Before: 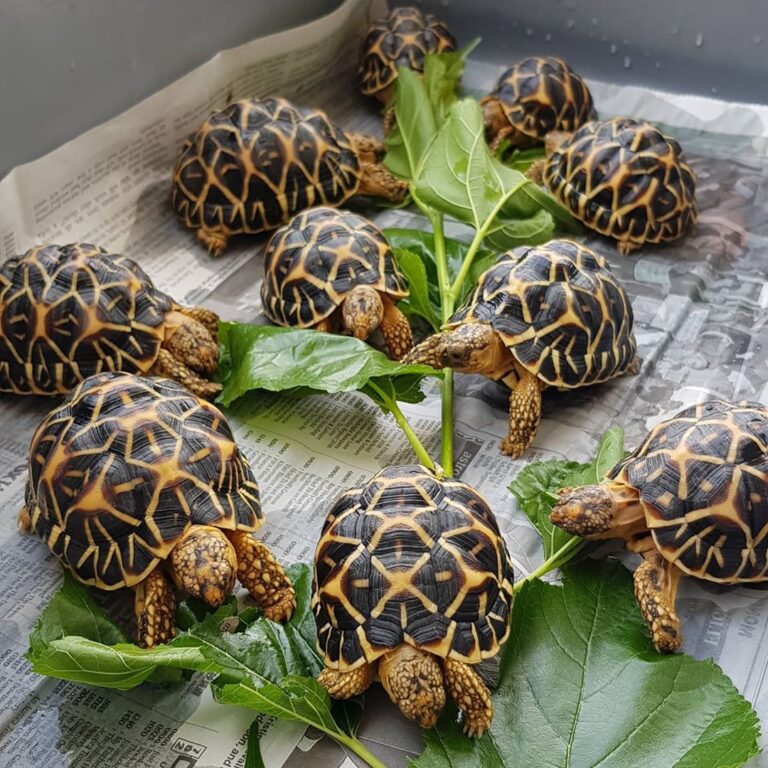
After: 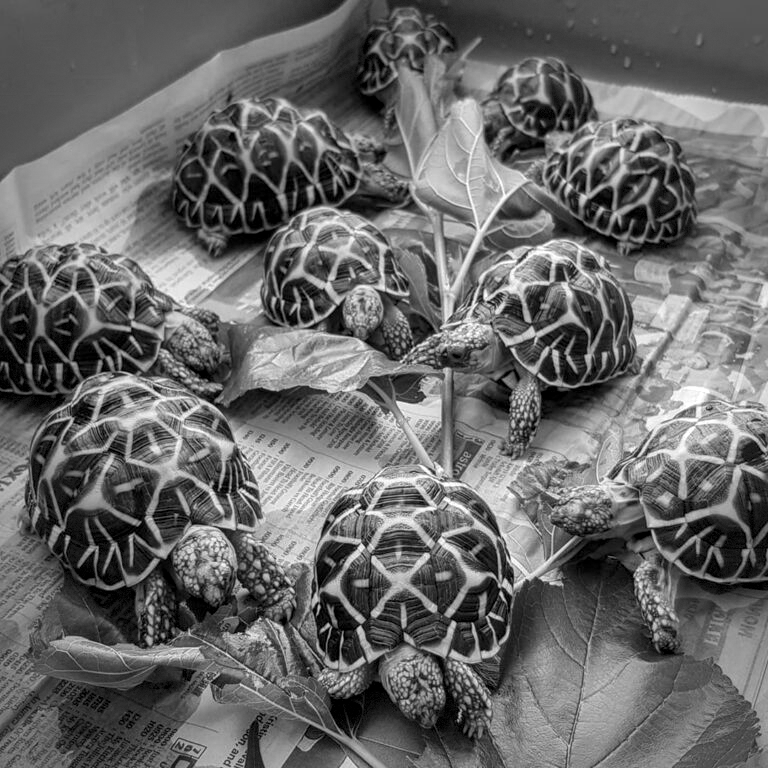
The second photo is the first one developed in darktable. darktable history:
local contrast: detail 130%
vignetting: dithering 8-bit output, unbound false
monochrome: on, module defaults
